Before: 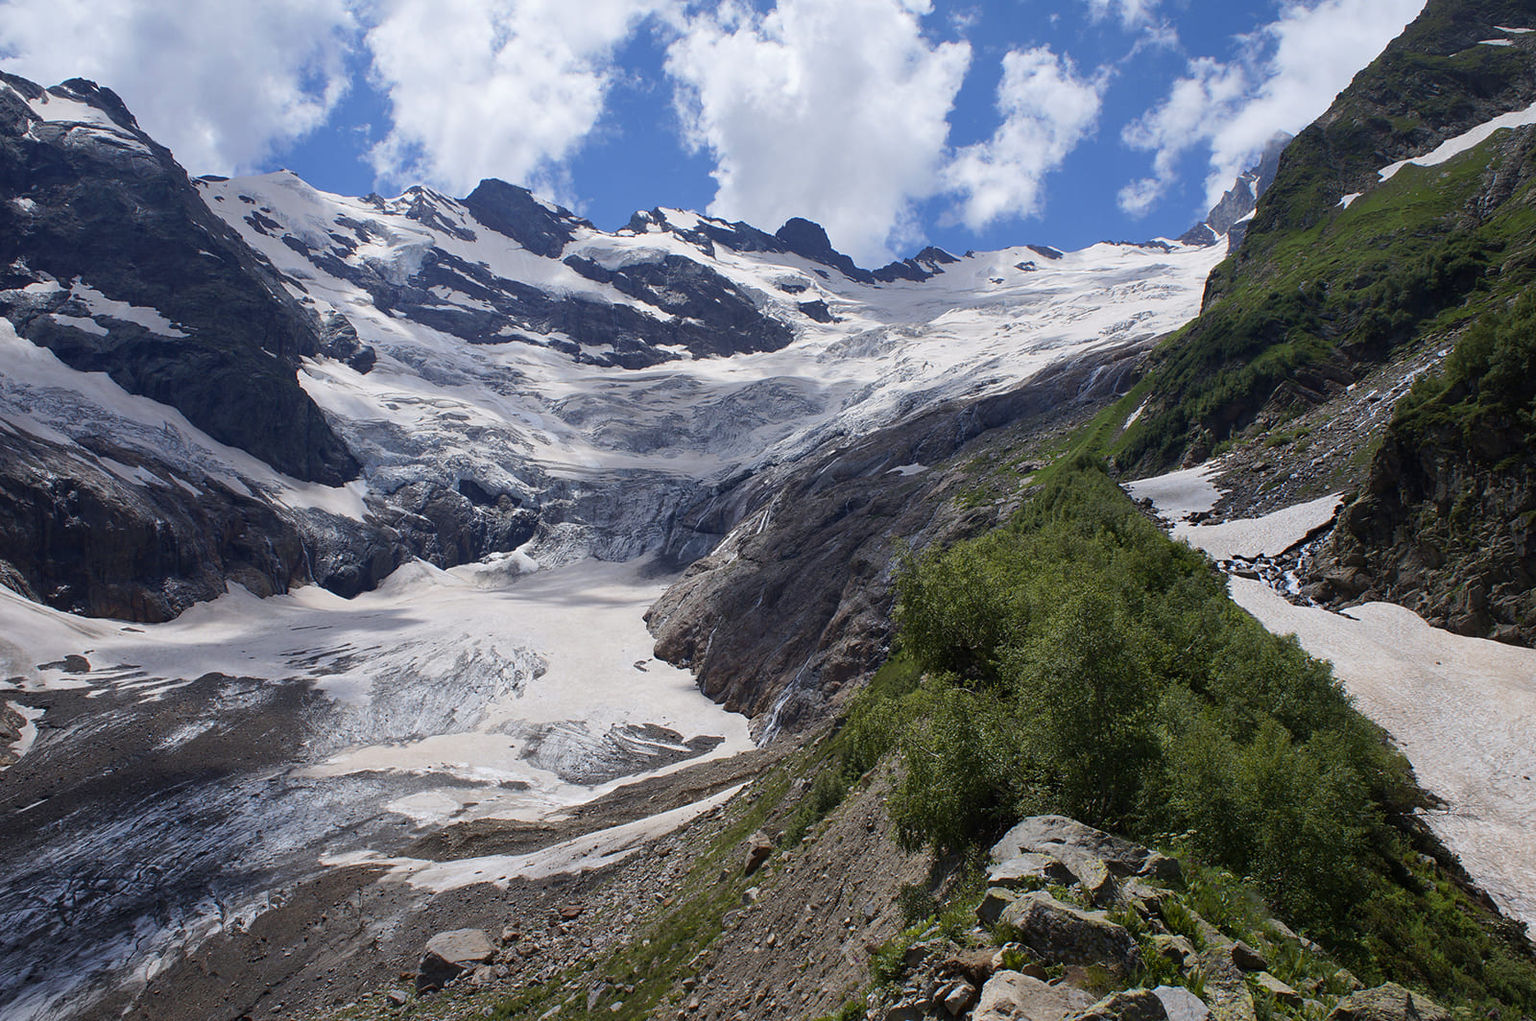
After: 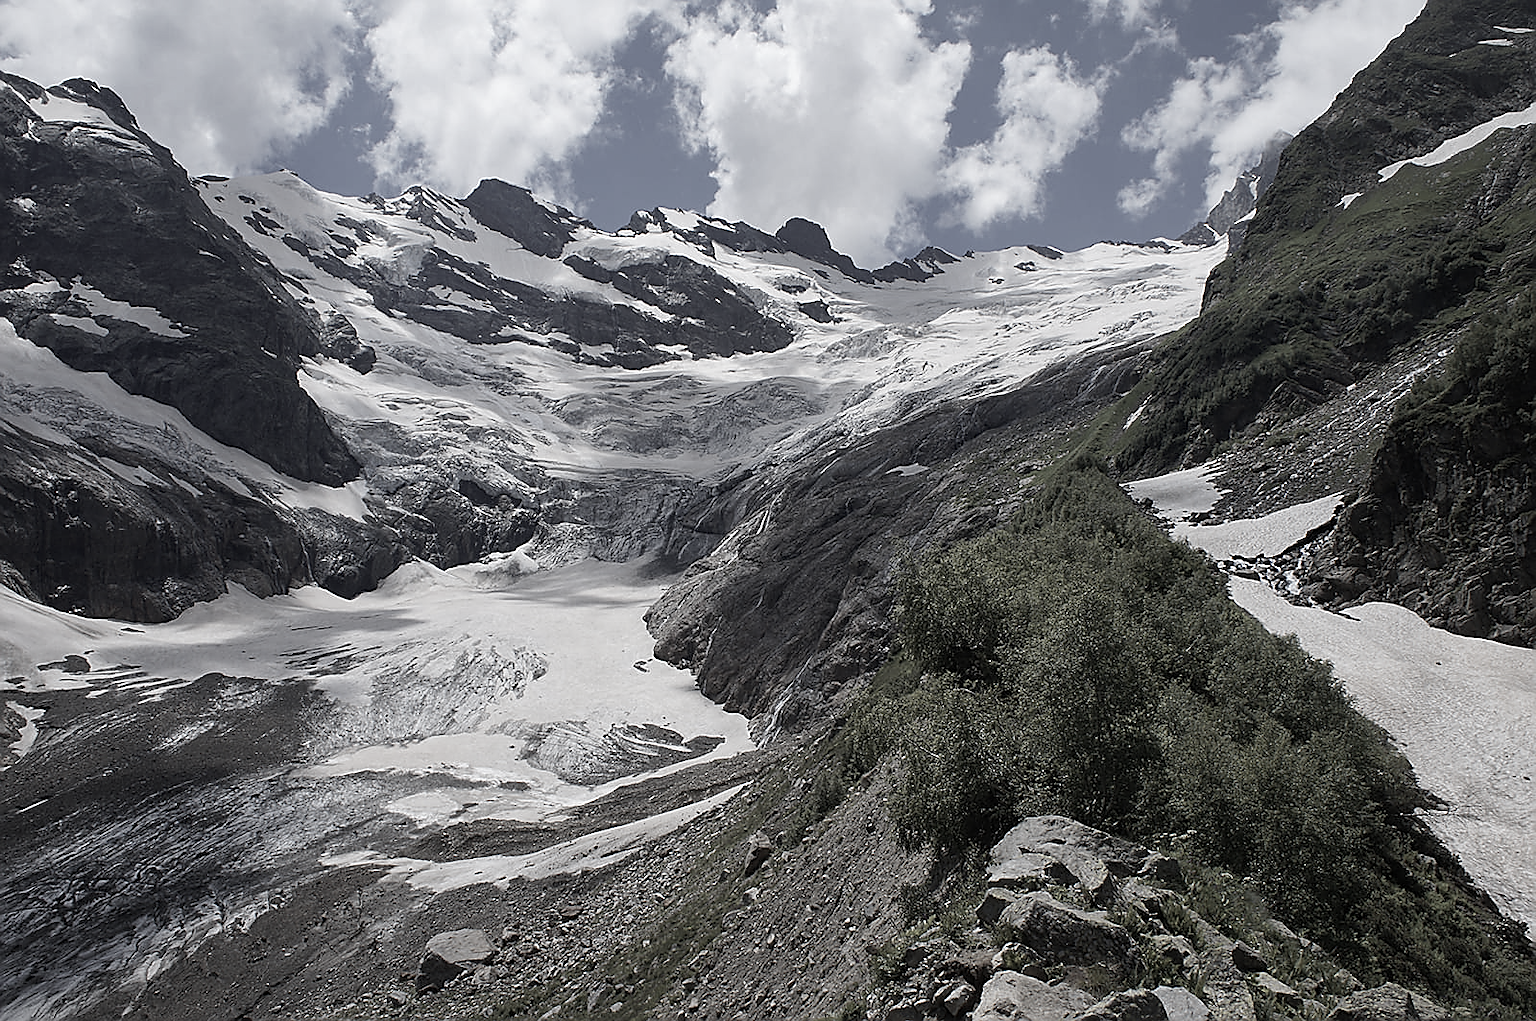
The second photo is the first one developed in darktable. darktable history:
color correction: highlights b* 0.064, saturation 0.276
sharpen: radius 1.393, amount 1.235, threshold 0.635
